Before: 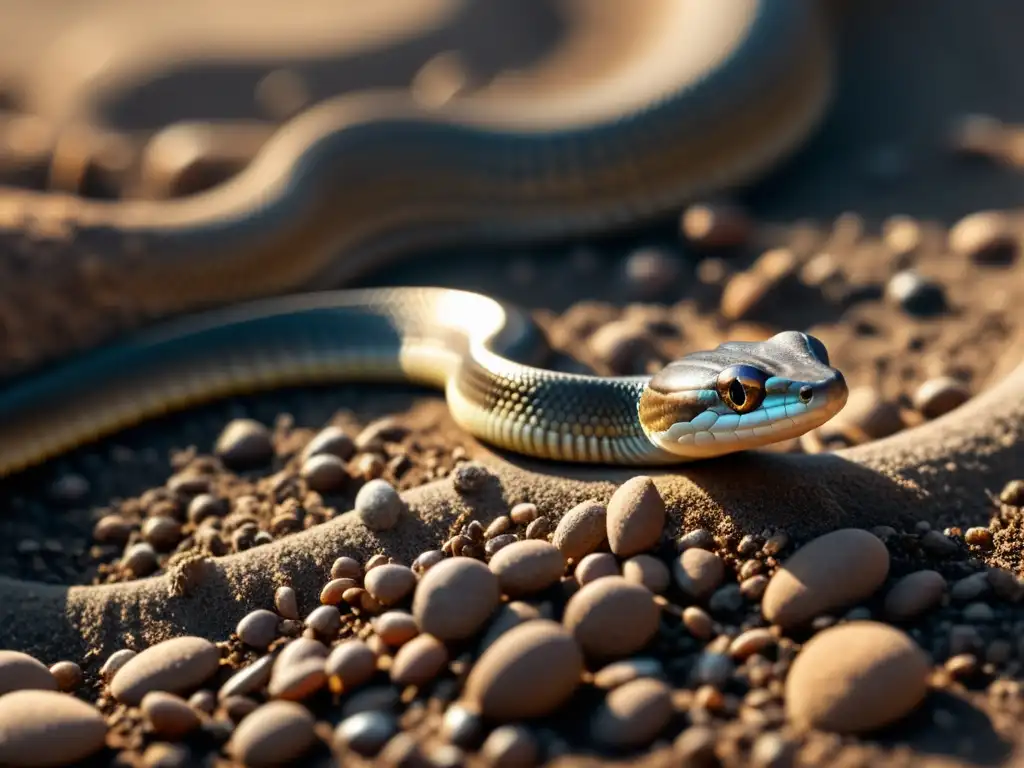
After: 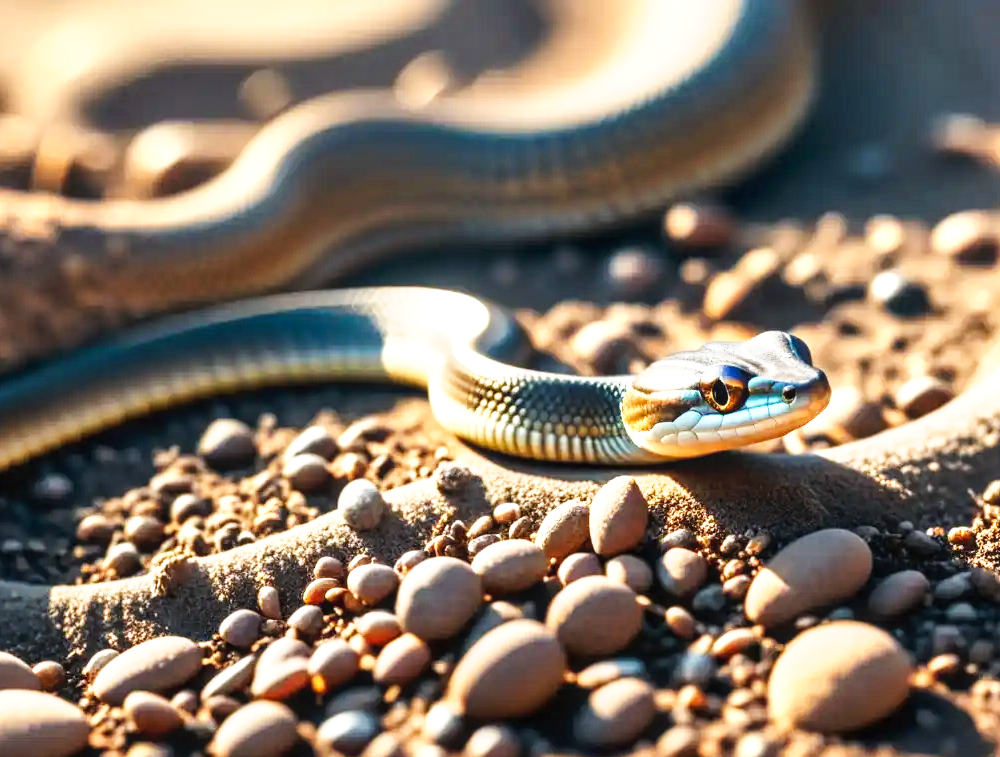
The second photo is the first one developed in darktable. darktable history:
crop and rotate: left 1.695%, right 0.569%, bottom 1.355%
shadows and highlights: soften with gaussian
tone curve: curves: ch0 [(0, 0) (0.003, 0.011) (0.011, 0.02) (0.025, 0.032) (0.044, 0.046) (0.069, 0.071) (0.1, 0.107) (0.136, 0.144) (0.177, 0.189) (0.224, 0.244) (0.277, 0.309) (0.335, 0.398) (0.399, 0.477) (0.468, 0.583) (0.543, 0.675) (0.623, 0.772) (0.709, 0.855) (0.801, 0.926) (0.898, 0.979) (1, 1)], preserve colors none
exposure: black level correction 0, exposure 0.898 EV, compensate highlight preservation false
local contrast: on, module defaults
